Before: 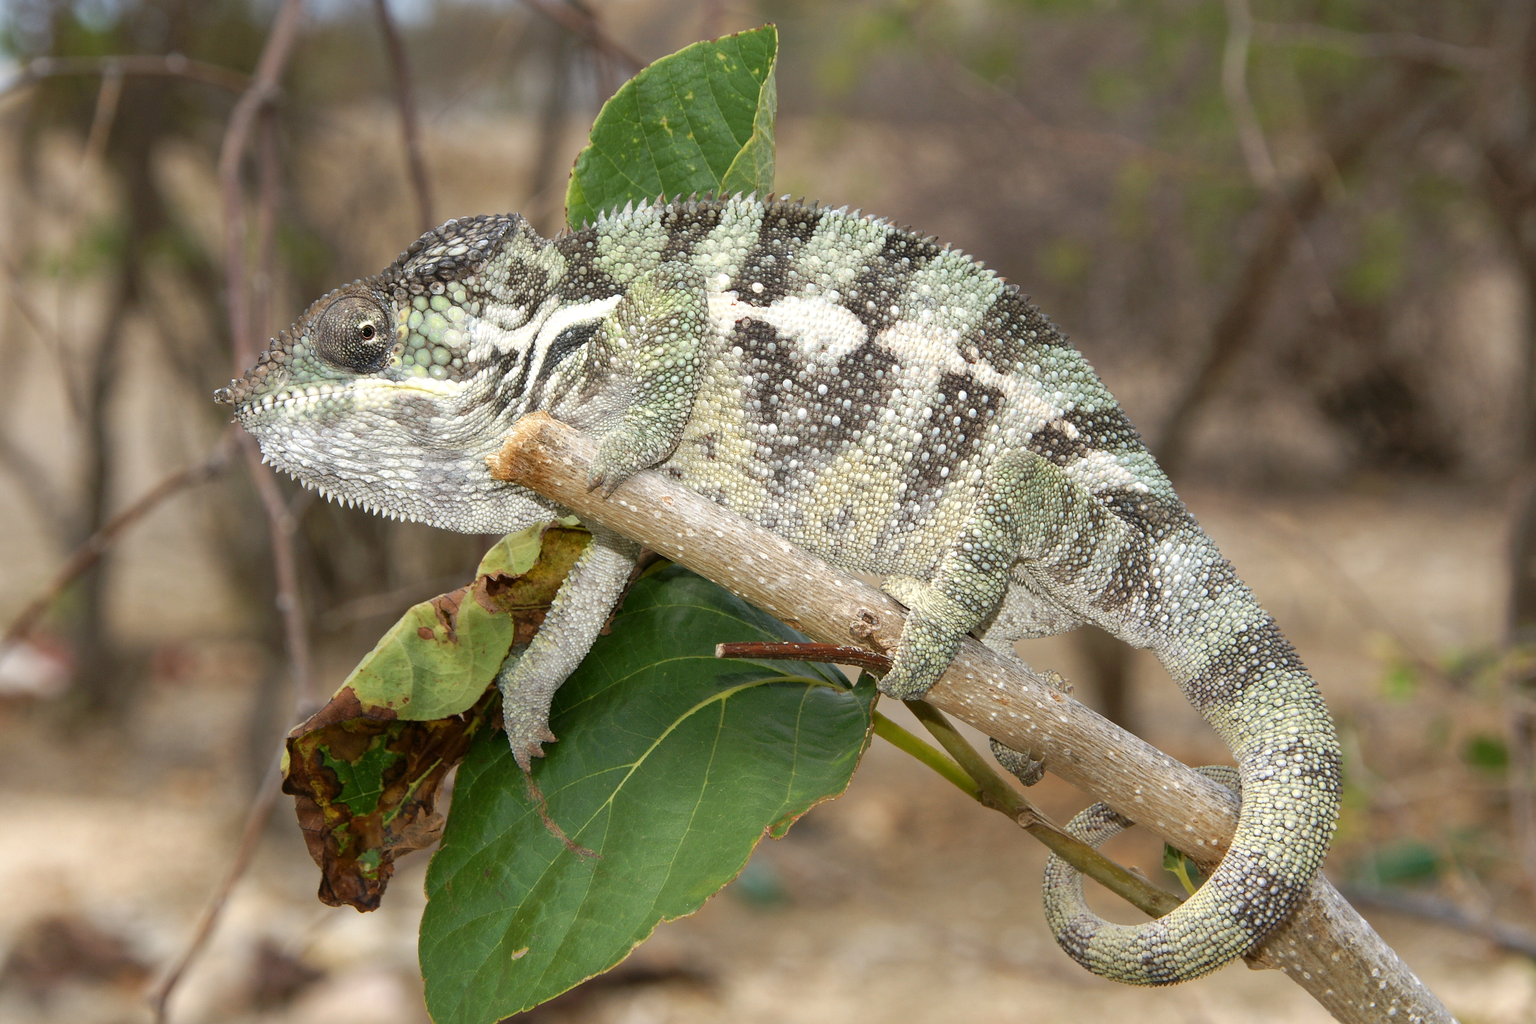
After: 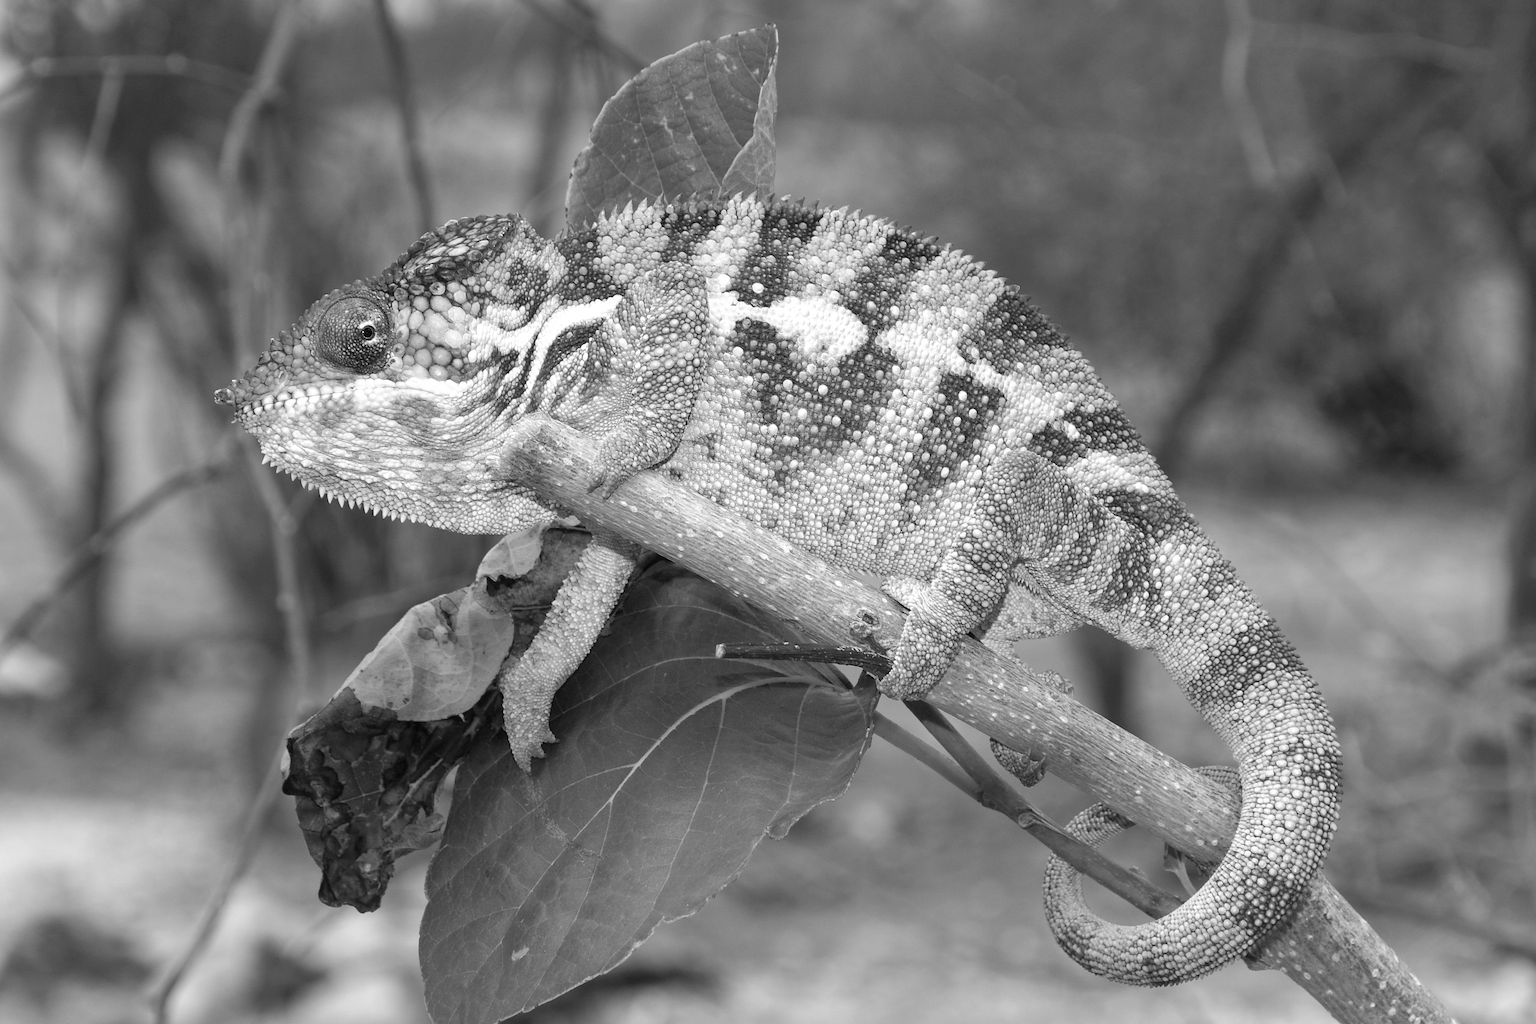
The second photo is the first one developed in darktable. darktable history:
monochrome: on, module defaults
color correction: highlights a* -4.28, highlights b* 6.53
